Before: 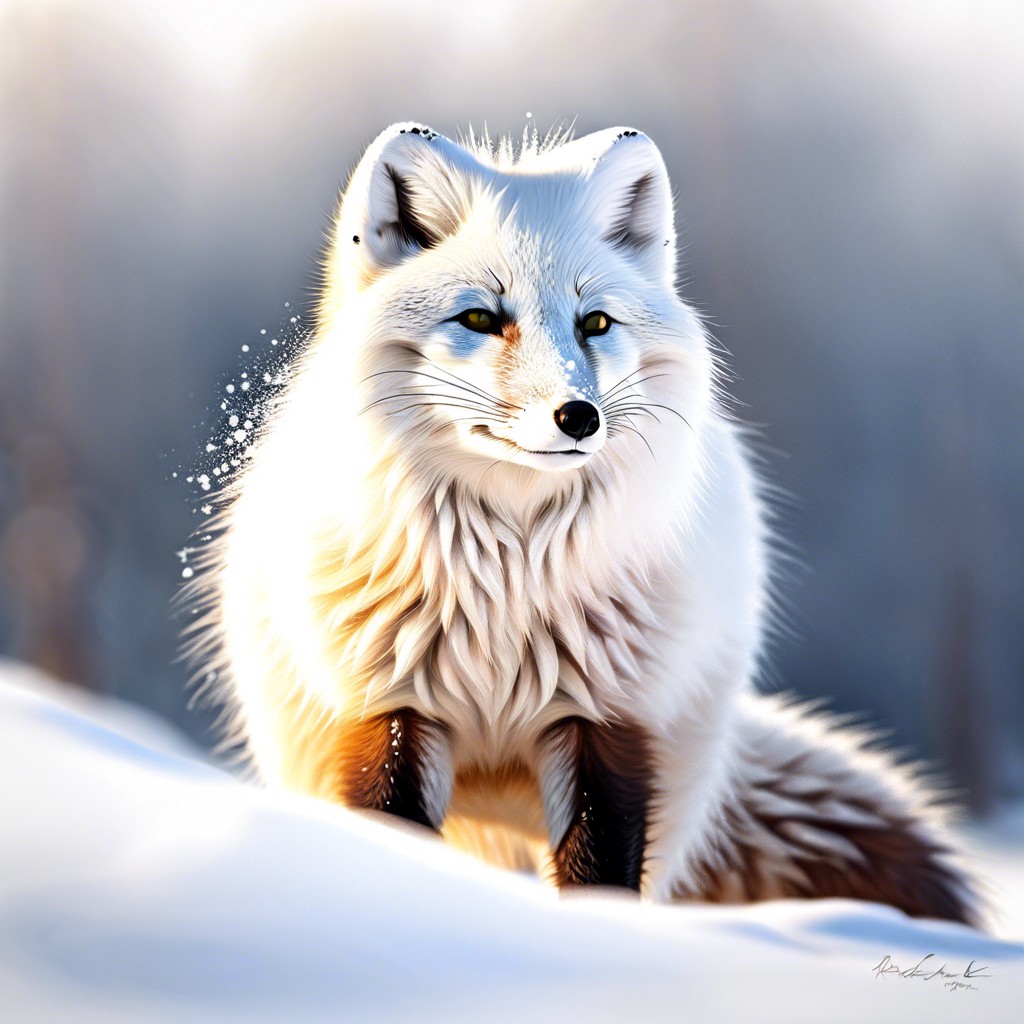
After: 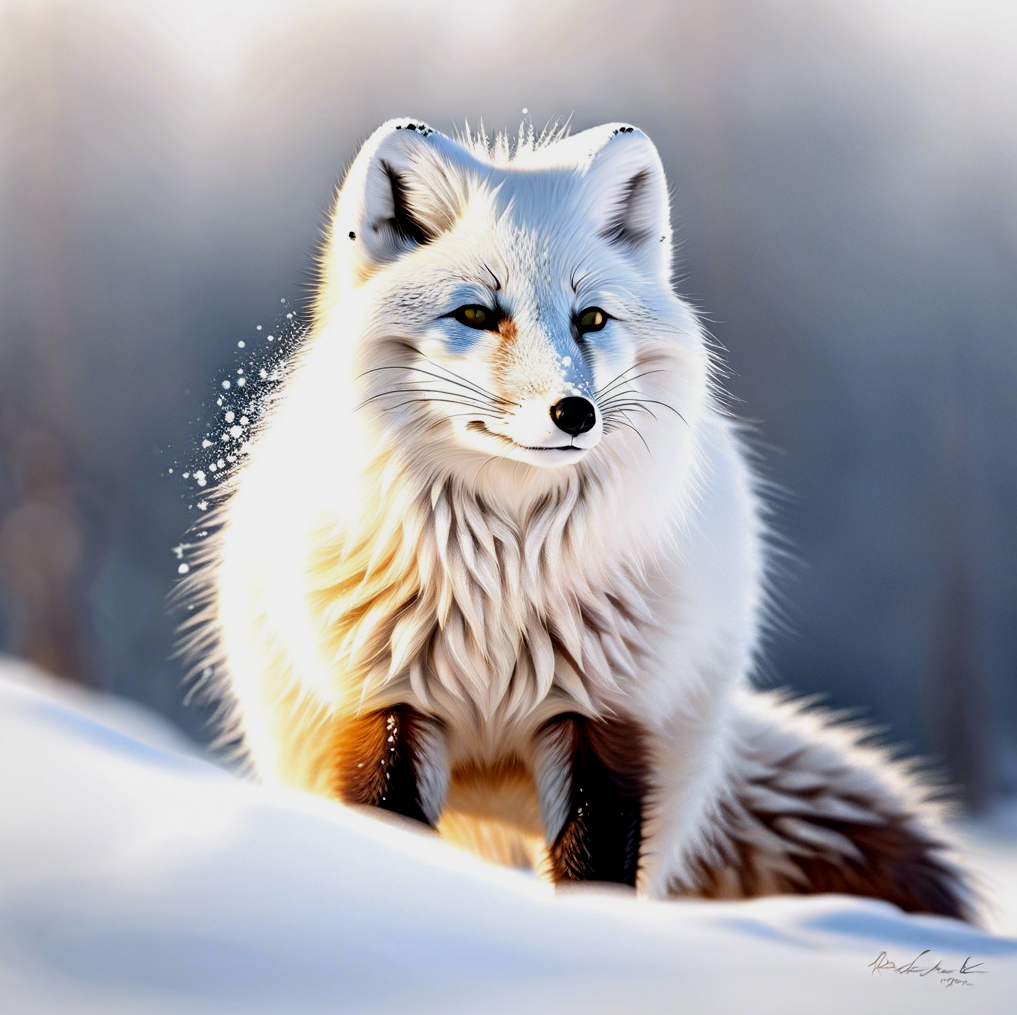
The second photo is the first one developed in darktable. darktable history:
exposure: black level correction 0.006, exposure -0.226 EV, compensate highlight preservation false
tone equalizer: on, module defaults
white balance: emerald 1
crop: left 0.434%, top 0.485%, right 0.244%, bottom 0.386%
